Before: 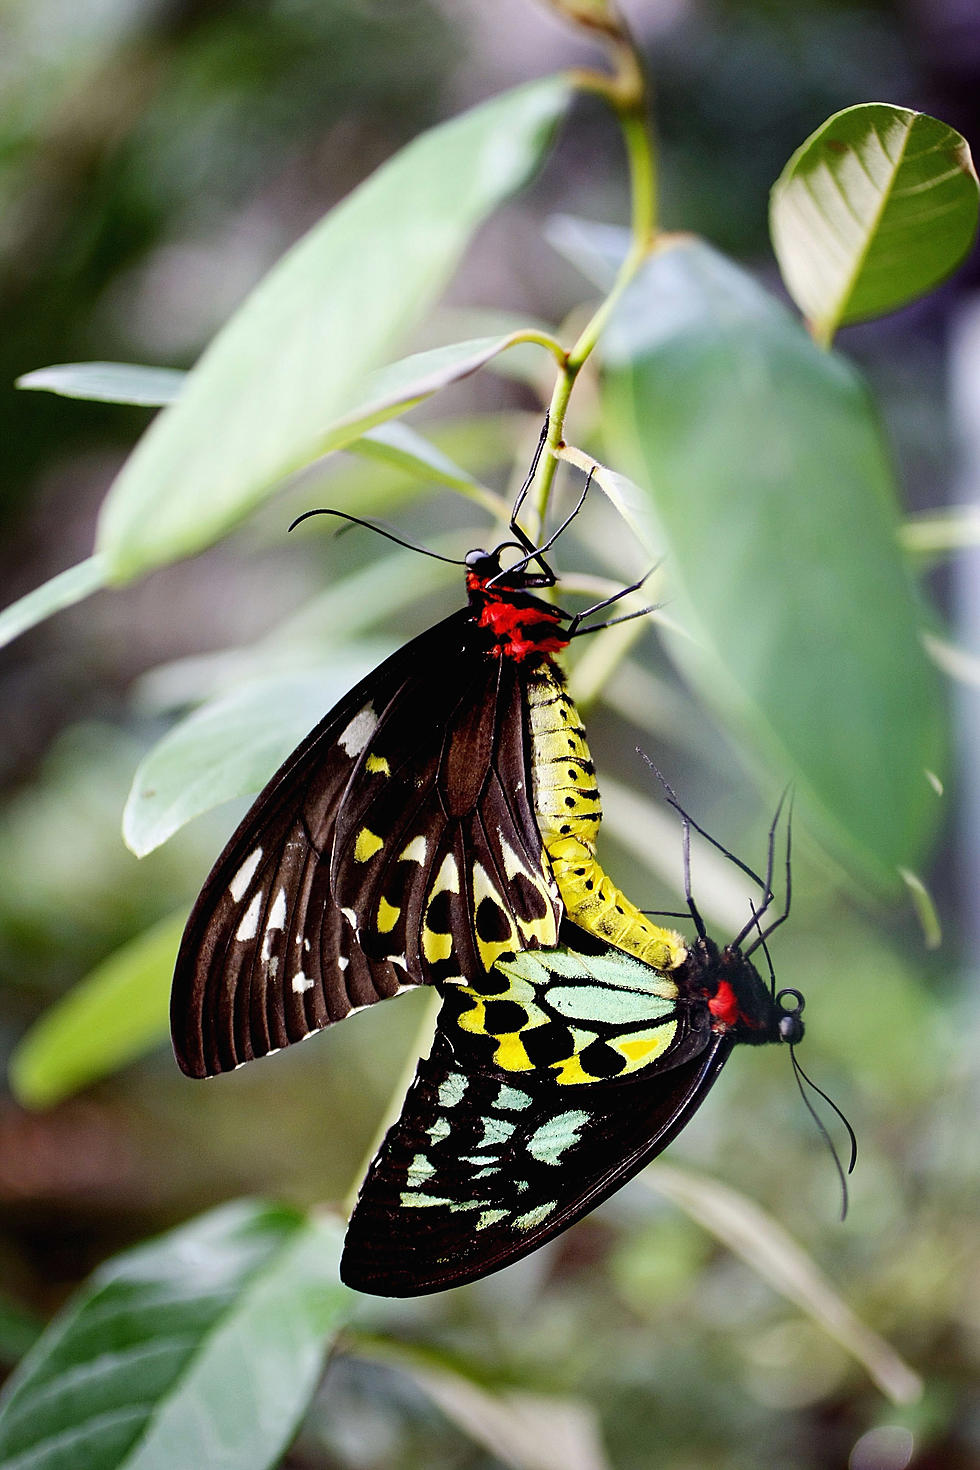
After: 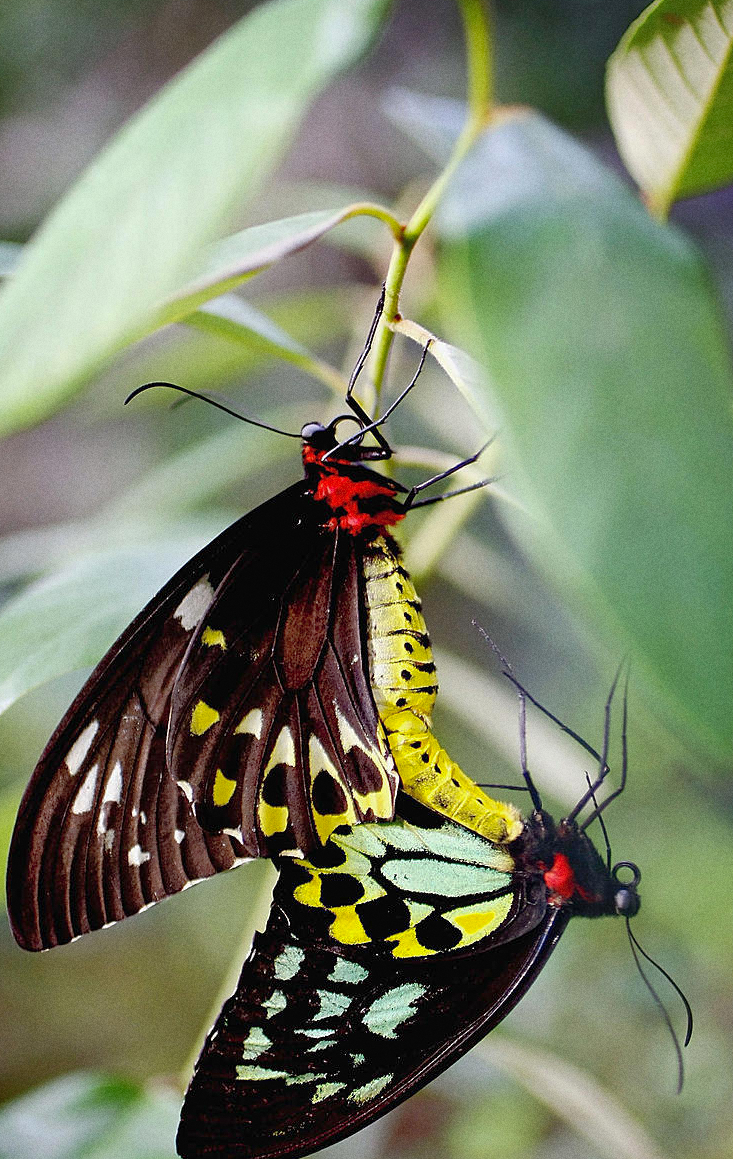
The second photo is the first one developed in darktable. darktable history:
grain: coarseness 0.09 ISO
crop: left 16.768%, top 8.653%, right 8.362%, bottom 12.485%
shadows and highlights: on, module defaults
